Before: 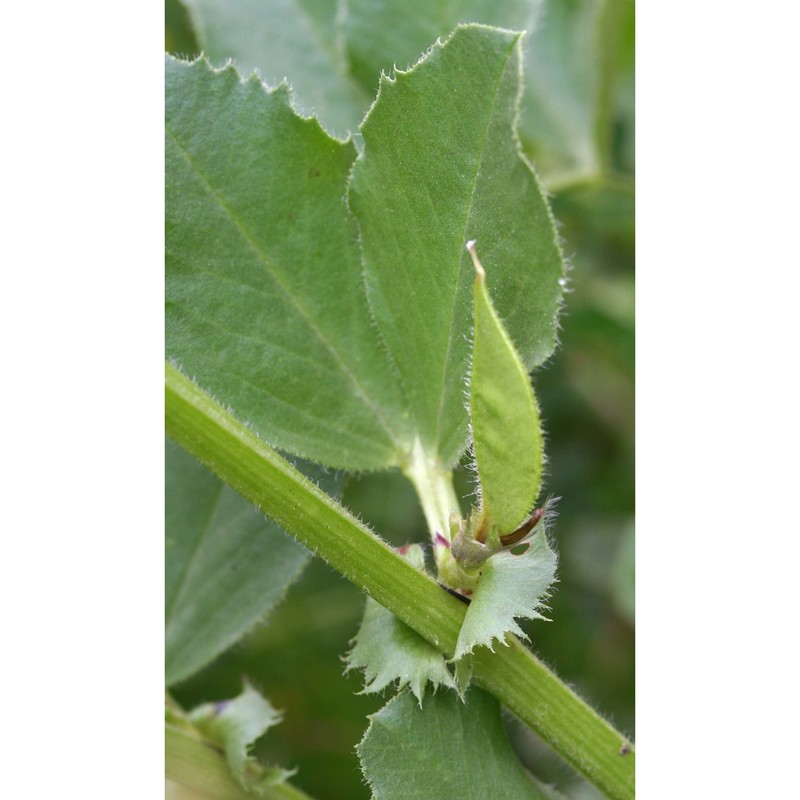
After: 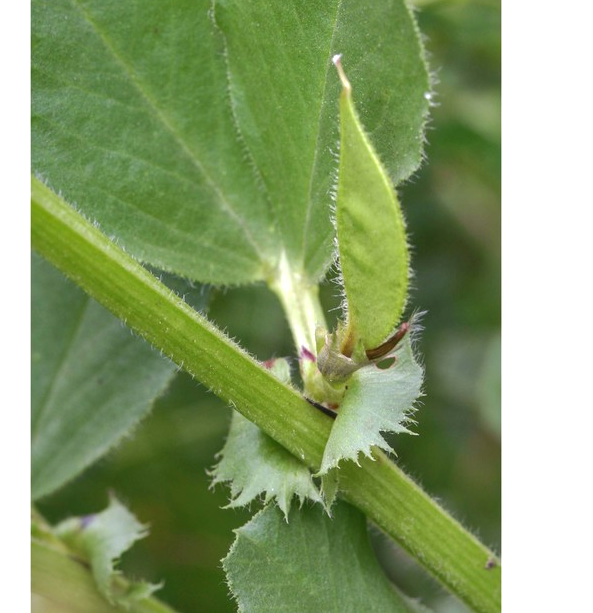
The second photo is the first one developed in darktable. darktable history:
local contrast: on, module defaults
crop: left 16.839%, top 23.304%, right 8.972%
shadows and highlights: on, module defaults
exposure: black level correction -0.001, exposure 0.08 EV, compensate highlight preservation false
